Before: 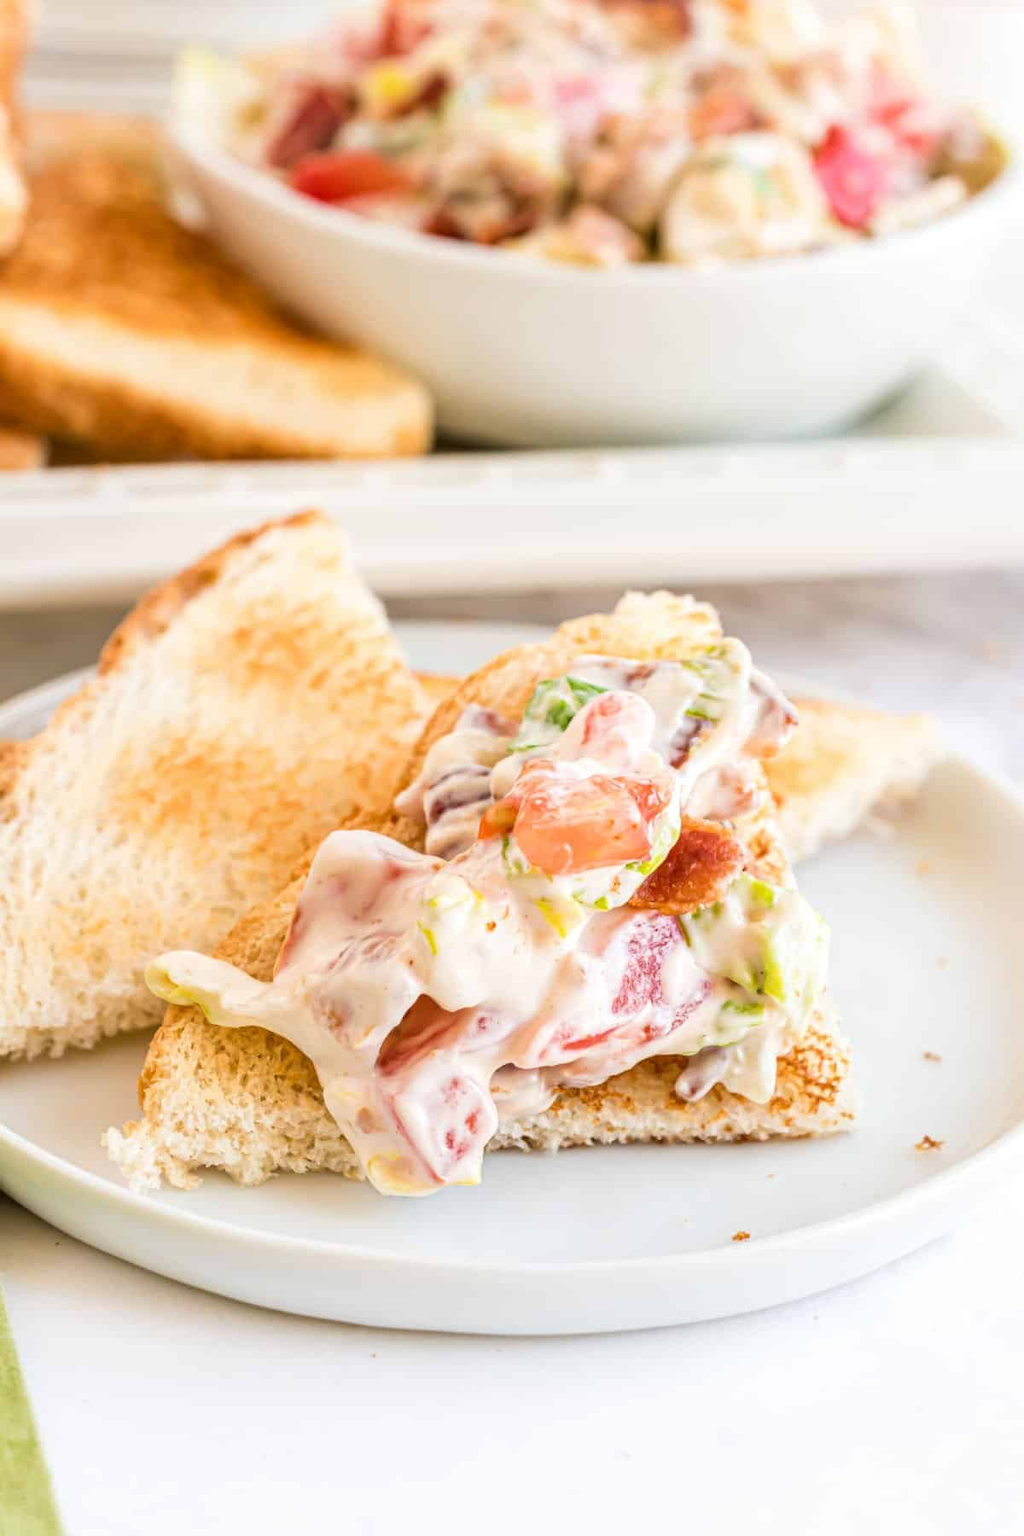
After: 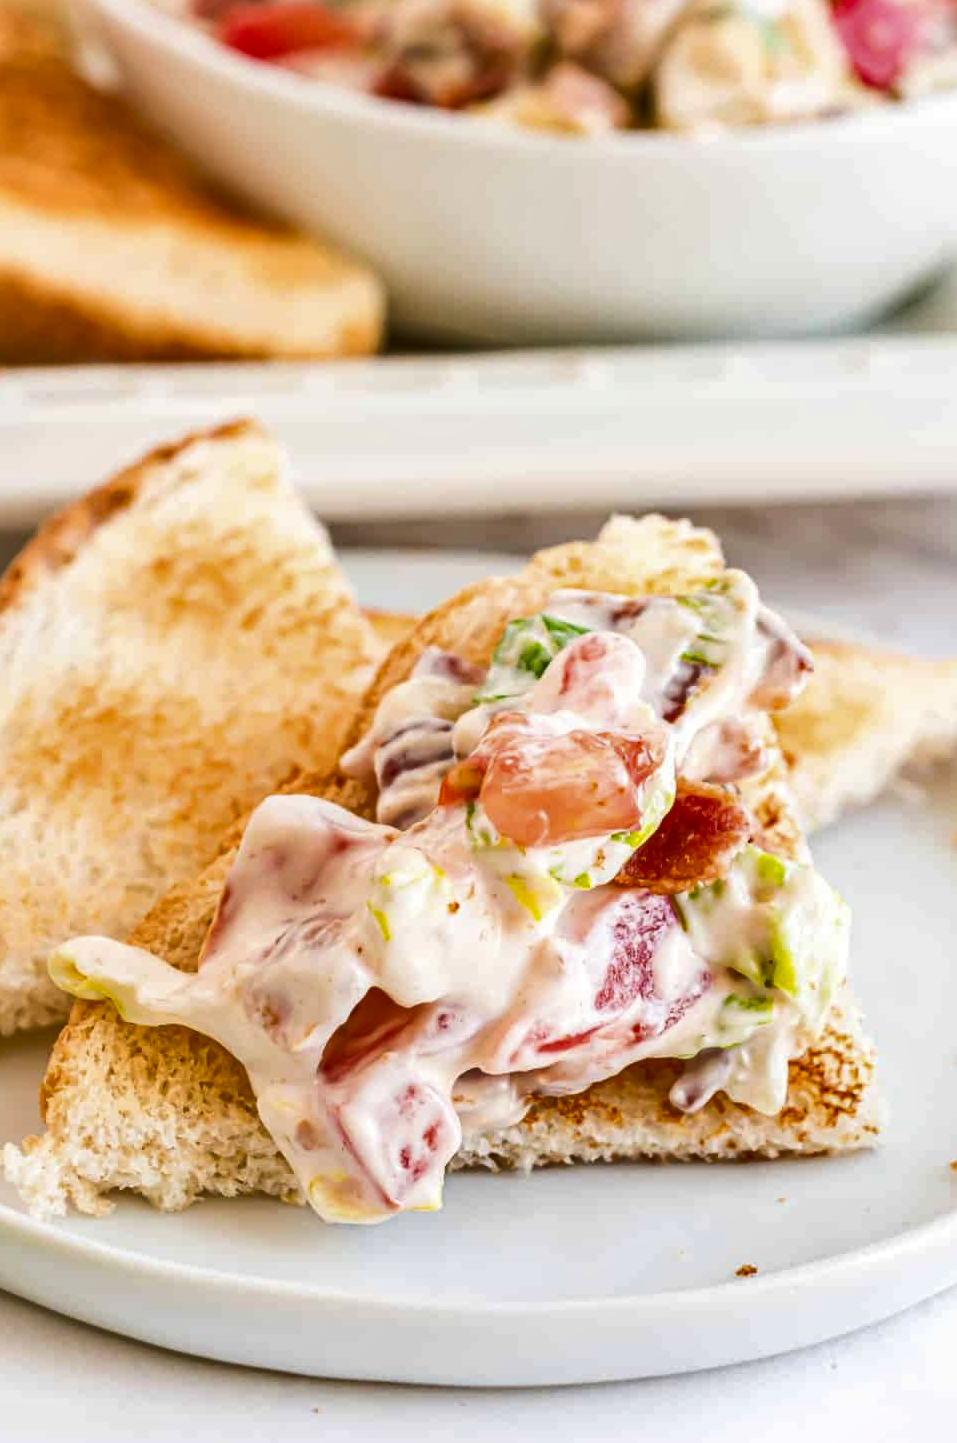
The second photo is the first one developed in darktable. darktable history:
crop and rotate: left 10.239%, top 9.896%, right 10.002%, bottom 9.902%
shadows and highlights: soften with gaussian
